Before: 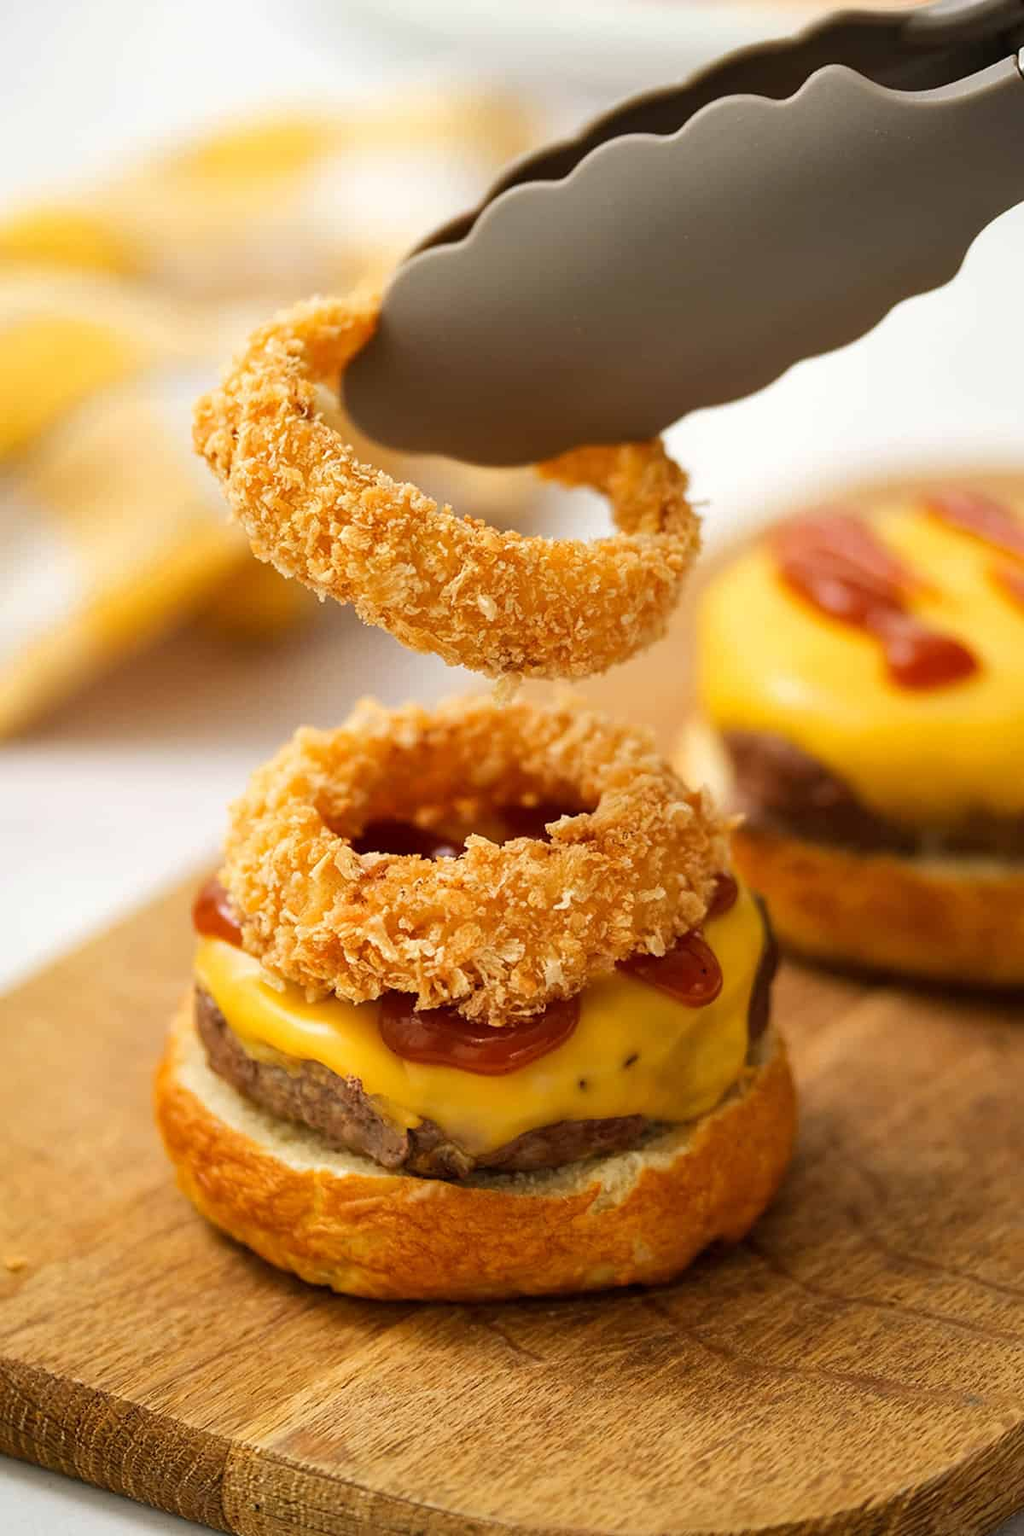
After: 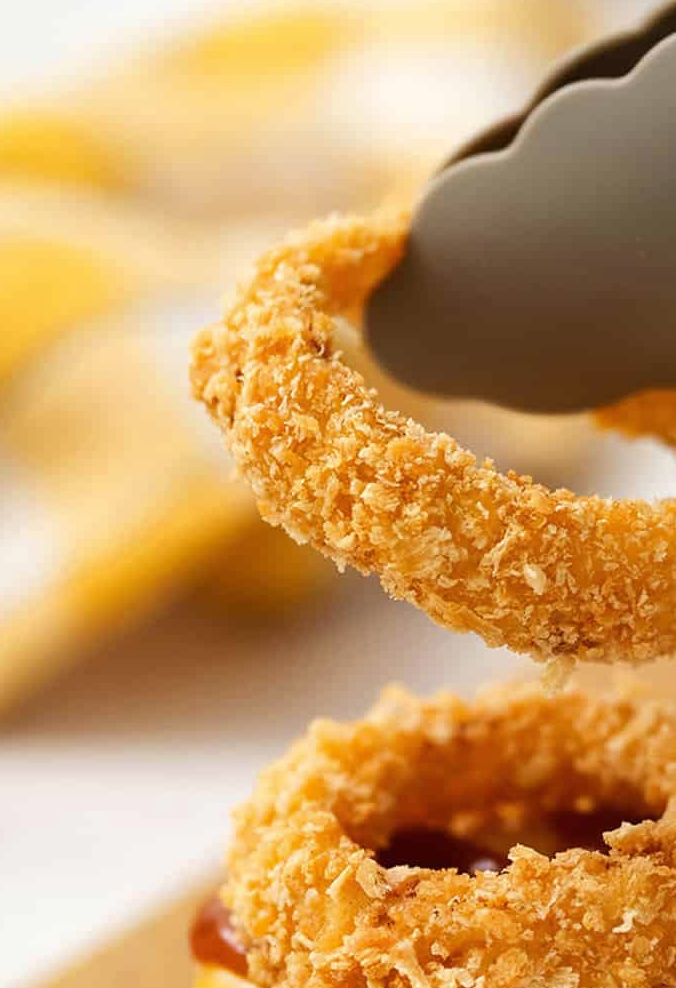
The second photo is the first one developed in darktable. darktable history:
color zones: curves: ch0 [(0.068, 0.464) (0.25, 0.5) (0.48, 0.508) (0.75, 0.536) (0.886, 0.476) (0.967, 0.456)]; ch1 [(0.066, 0.456) (0.25, 0.5) (0.616, 0.508) (0.746, 0.56) (0.934, 0.444)]
crop and rotate: left 3.052%, top 7.399%, right 40.541%, bottom 37.711%
